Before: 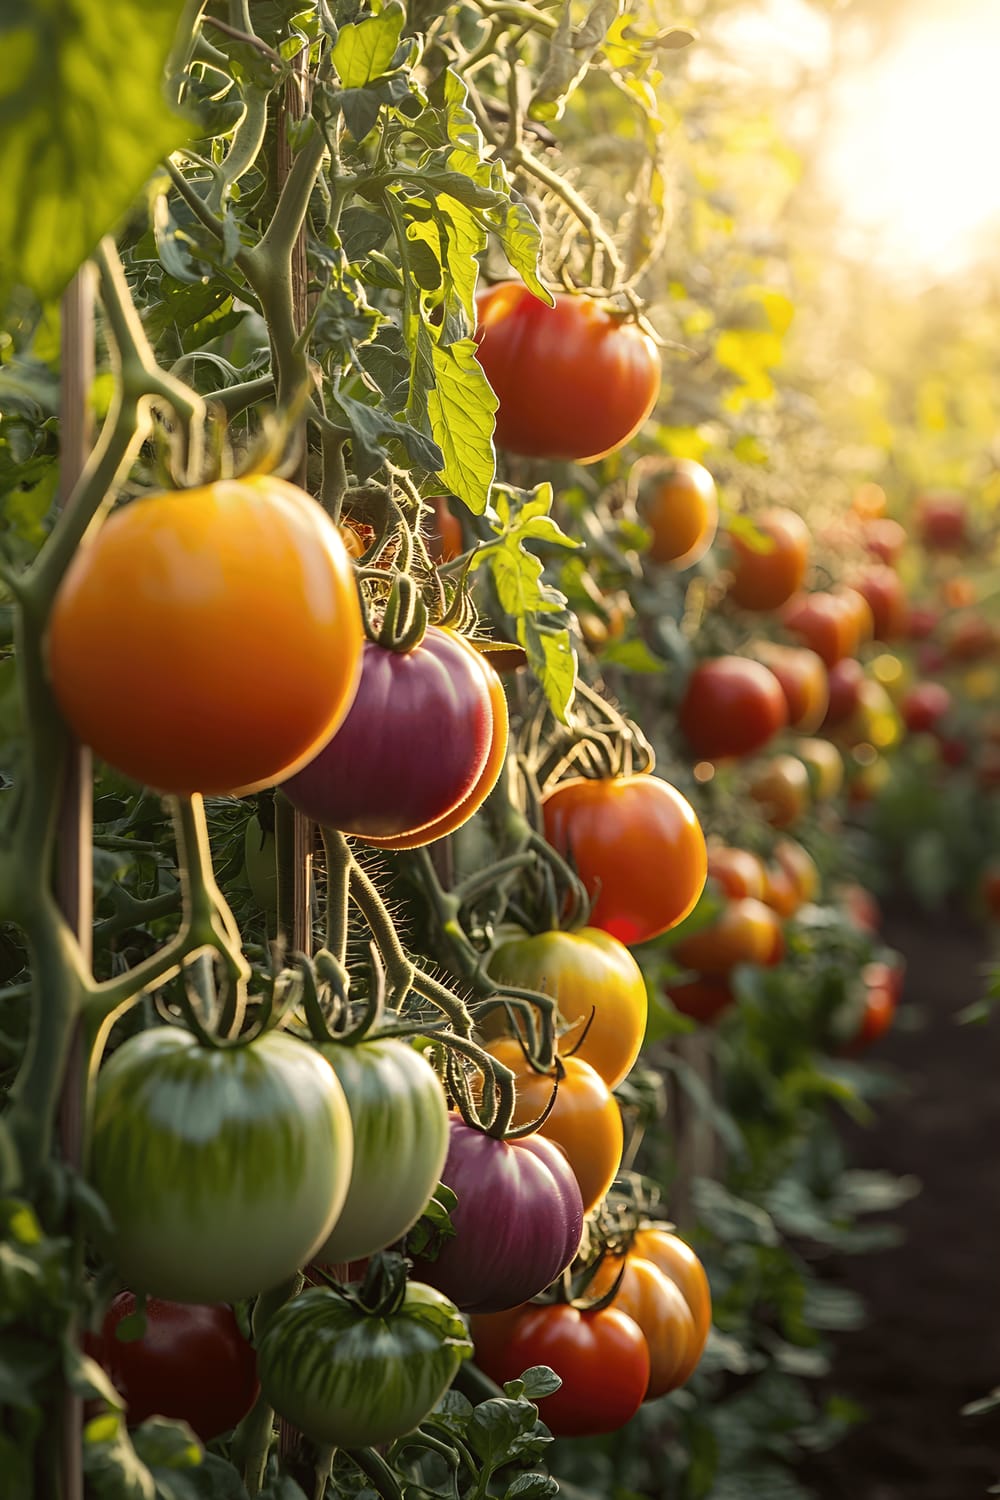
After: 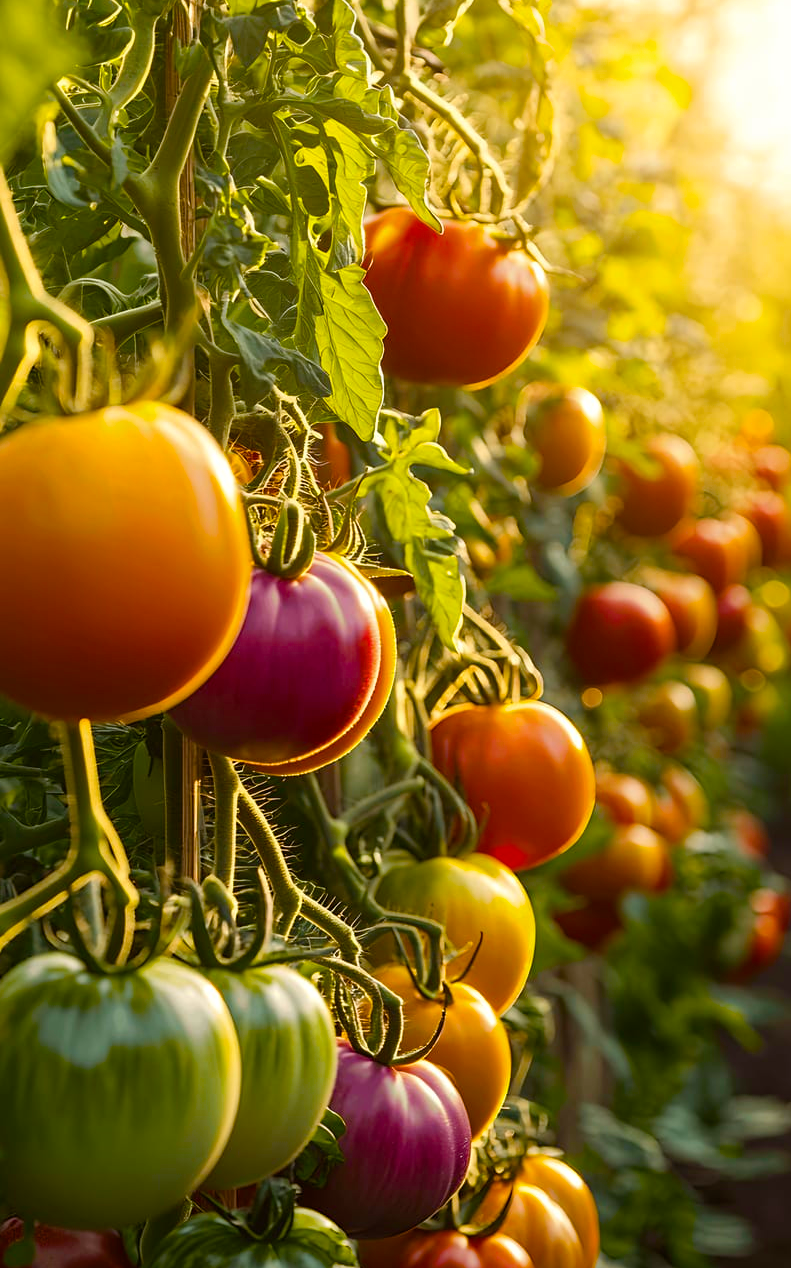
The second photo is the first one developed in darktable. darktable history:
crop: left 11.288%, top 4.969%, right 9.555%, bottom 10.445%
color balance rgb: linear chroma grading › shadows 31.597%, linear chroma grading › global chroma -1.437%, linear chroma grading › mid-tones 3.733%, perceptual saturation grading › global saturation 39.441%, global vibrance 20%
